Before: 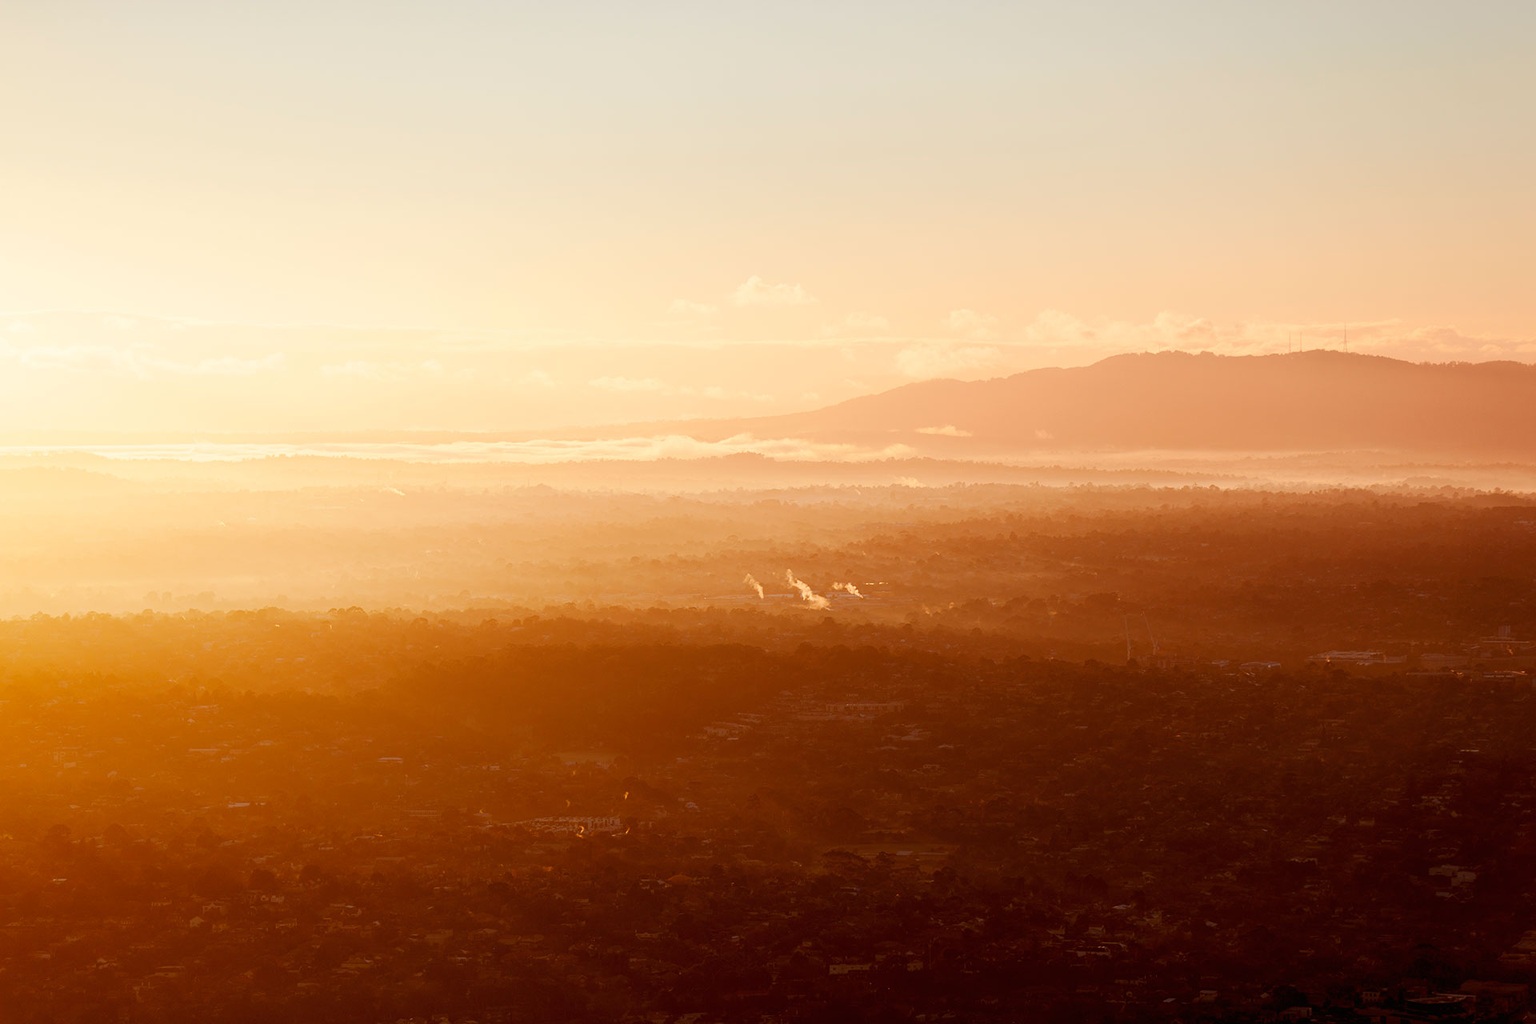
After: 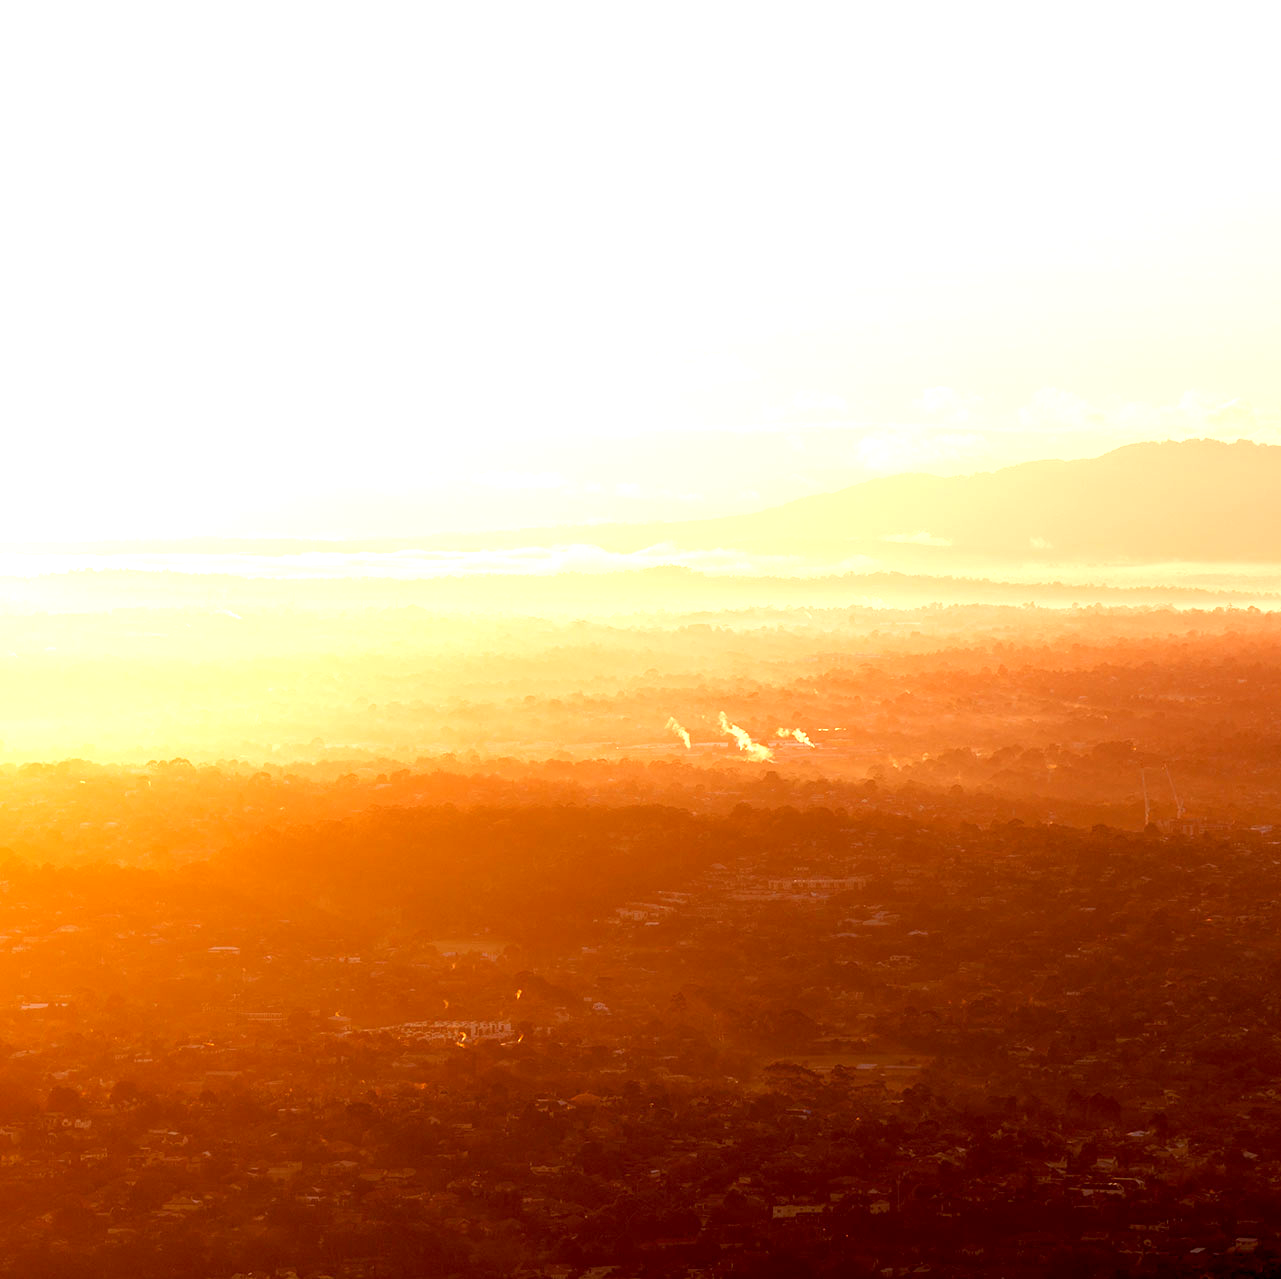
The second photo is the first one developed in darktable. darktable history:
crop and rotate: left 13.8%, right 19.436%
exposure: black level correction 0.001, exposure 1.117 EV, compensate highlight preservation false
